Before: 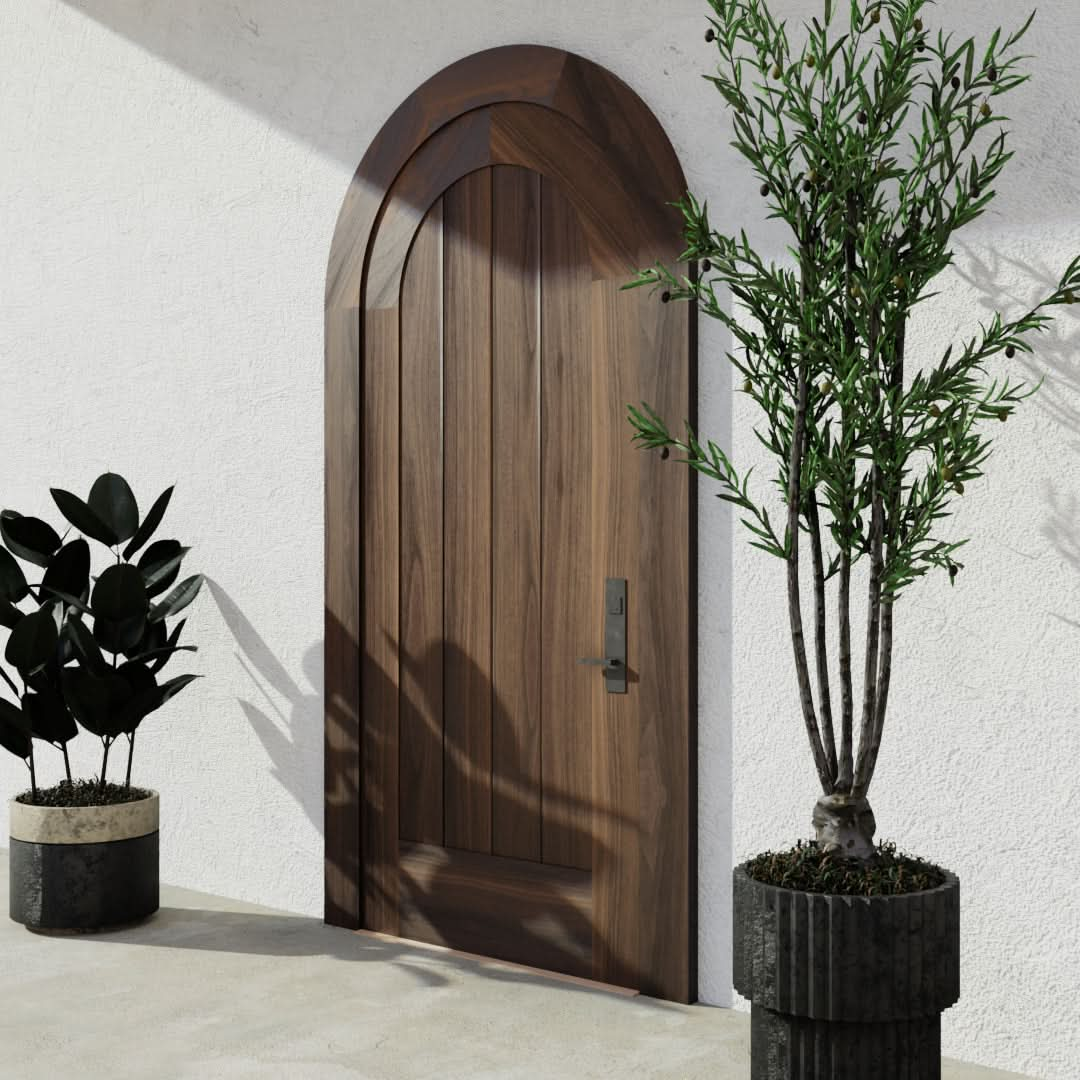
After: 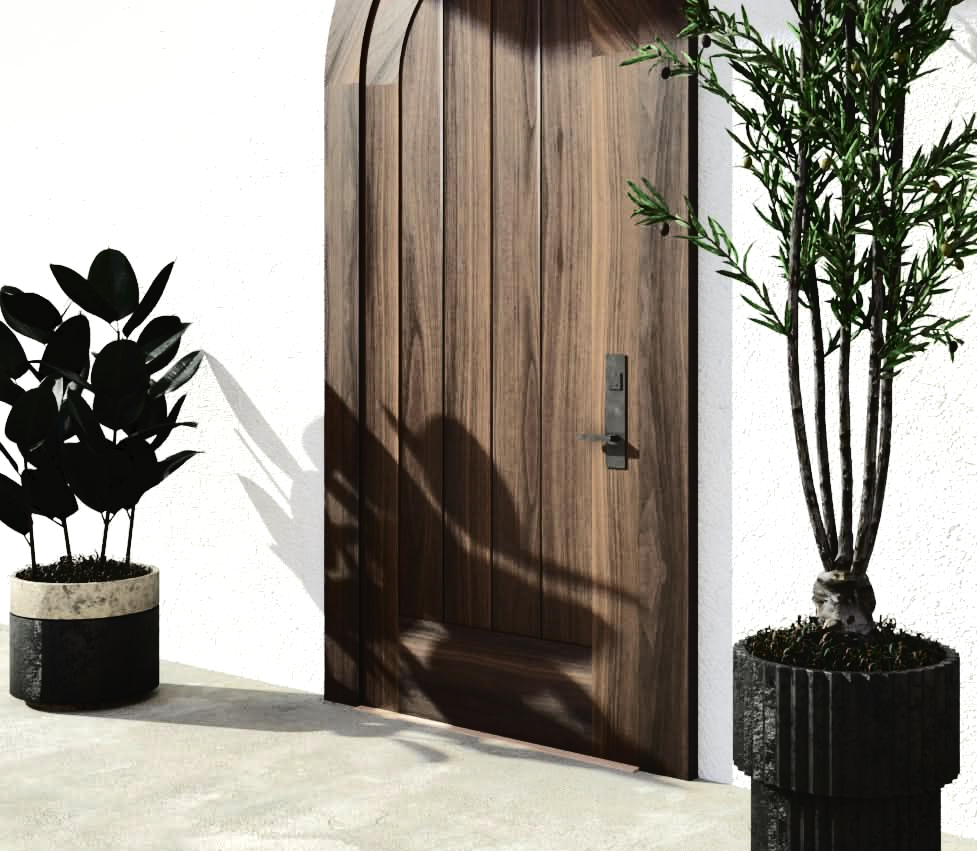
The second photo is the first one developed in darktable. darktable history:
contrast equalizer: octaves 7, y [[0.5, 0.5, 0.472, 0.5, 0.5, 0.5], [0.5 ×6], [0.5 ×6], [0 ×6], [0 ×6]]
shadows and highlights: soften with gaussian
tone equalizer: -8 EV -0.711 EV, -7 EV -0.725 EV, -6 EV -0.611 EV, -5 EV -0.406 EV, -3 EV 0.398 EV, -2 EV 0.6 EV, -1 EV 0.689 EV, +0 EV 0.778 EV, edges refinement/feathering 500, mask exposure compensation -1.57 EV, preserve details no
tone curve: curves: ch0 [(0, 0) (0.003, 0.026) (0.011, 0.03) (0.025, 0.038) (0.044, 0.046) (0.069, 0.055) (0.1, 0.075) (0.136, 0.114) (0.177, 0.158) (0.224, 0.215) (0.277, 0.296) (0.335, 0.386) (0.399, 0.479) (0.468, 0.568) (0.543, 0.637) (0.623, 0.707) (0.709, 0.773) (0.801, 0.834) (0.898, 0.896) (1, 1)], color space Lab, independent channels, preserve colors none
crop: top 20.826%, right 9.468%, bottom 0.313%
